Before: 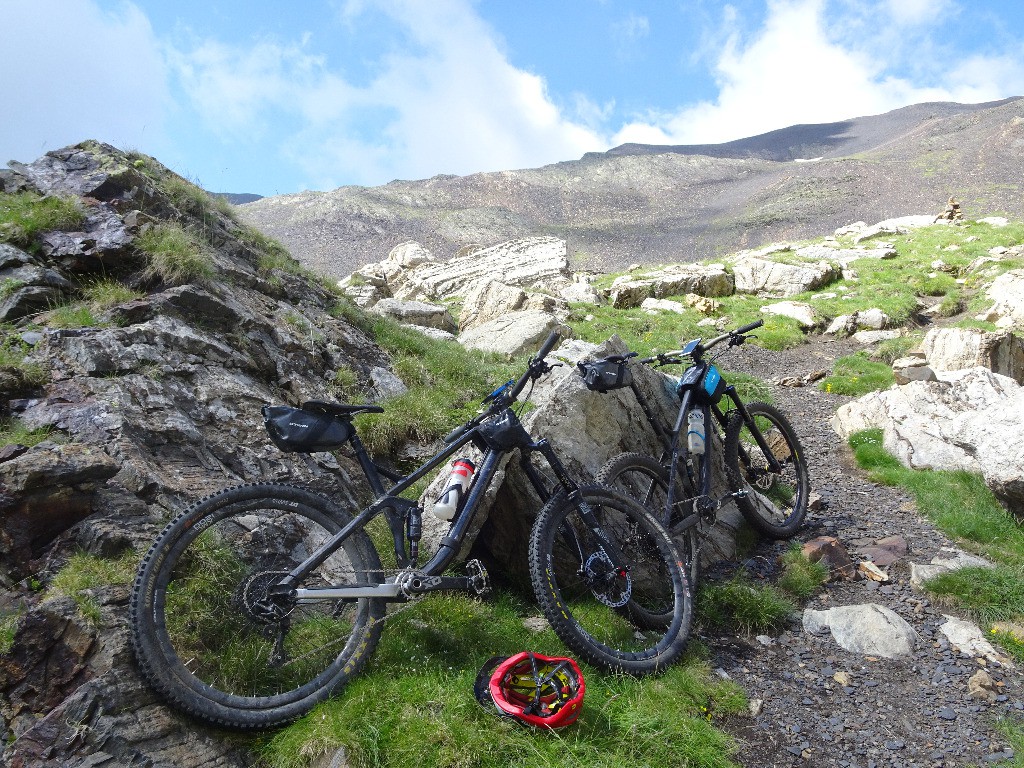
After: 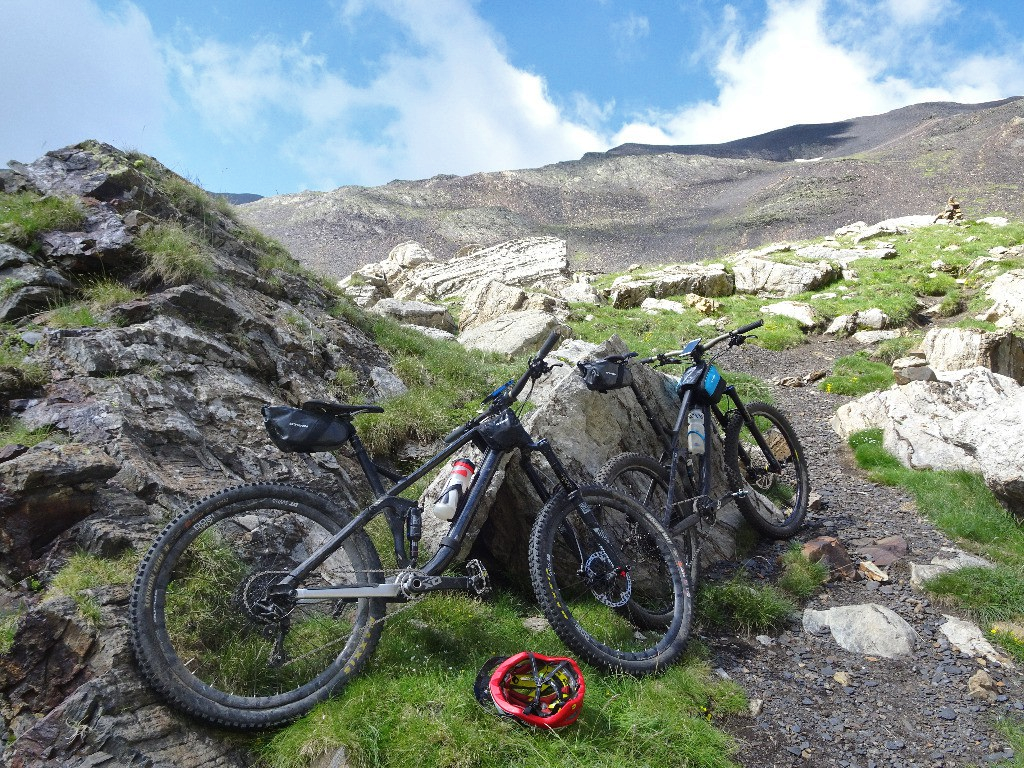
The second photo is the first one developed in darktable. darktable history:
tone equalizer: on, module defaults
color correction: saturation 0.99
shadows and highlights: soften with gaussian
